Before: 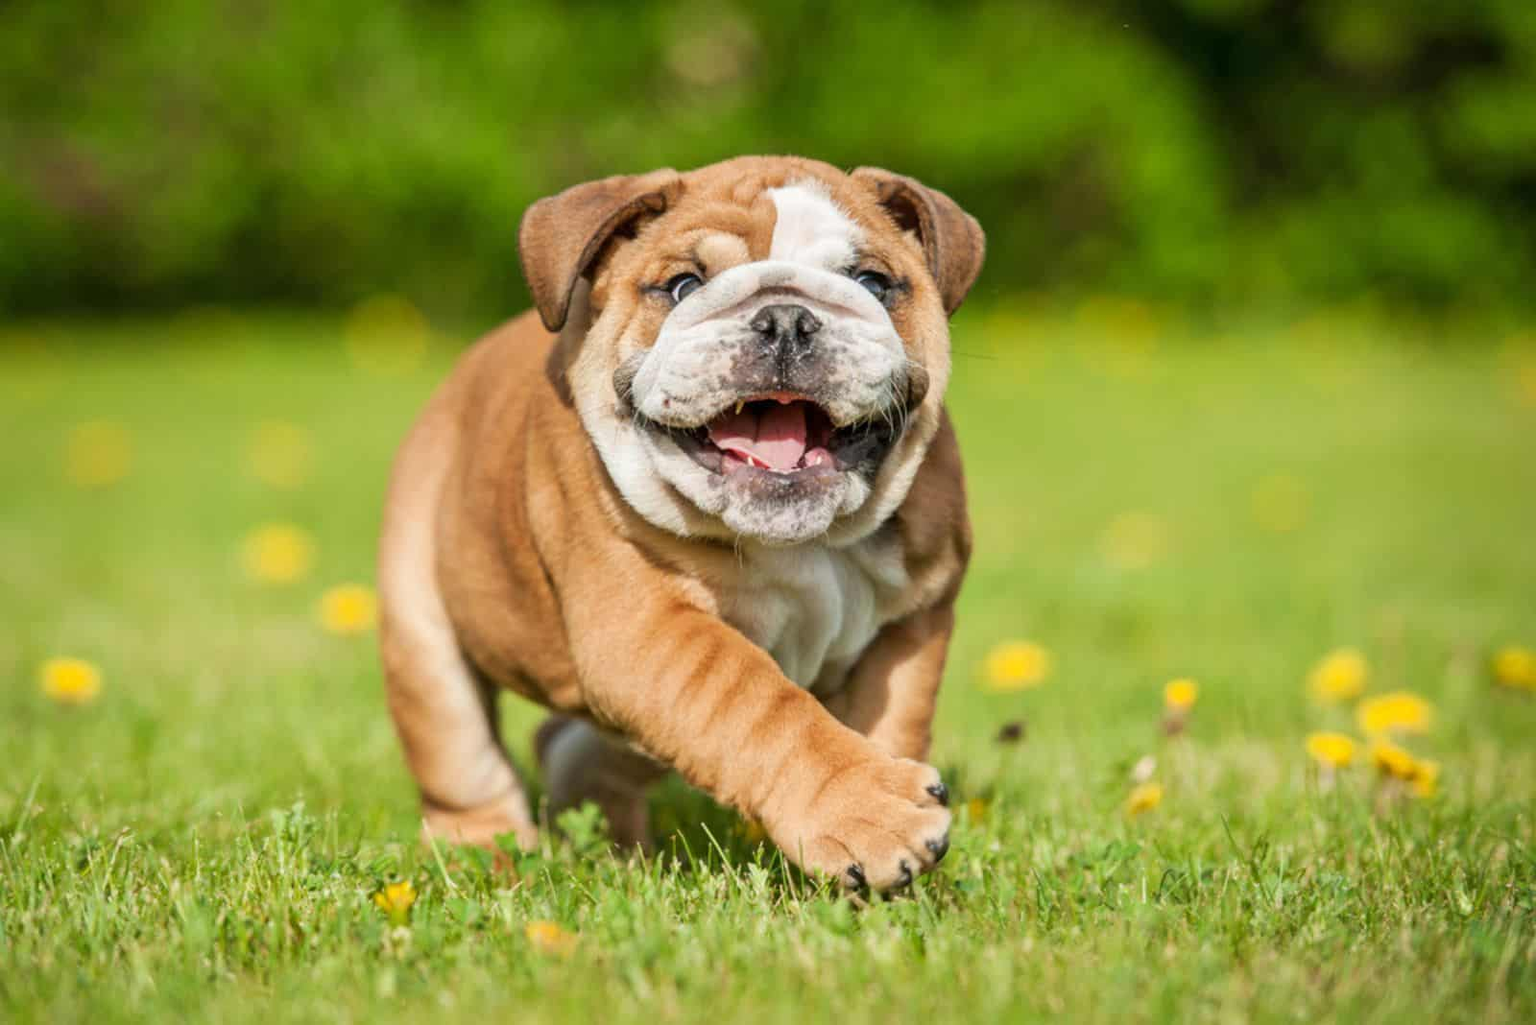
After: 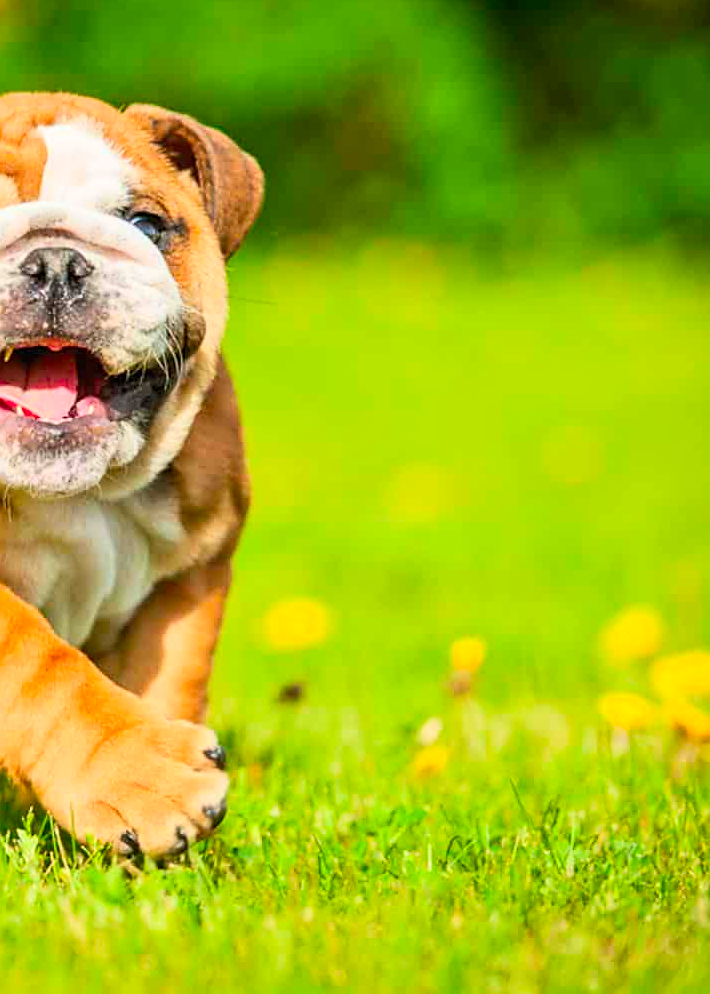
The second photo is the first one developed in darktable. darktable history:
sharpen: on, module defaults
contrast brightness saturation: contrast 0.2, brightness 0.2, saturation 0.8
crop: left 47.628%, top 6.643%, right 7.874%
